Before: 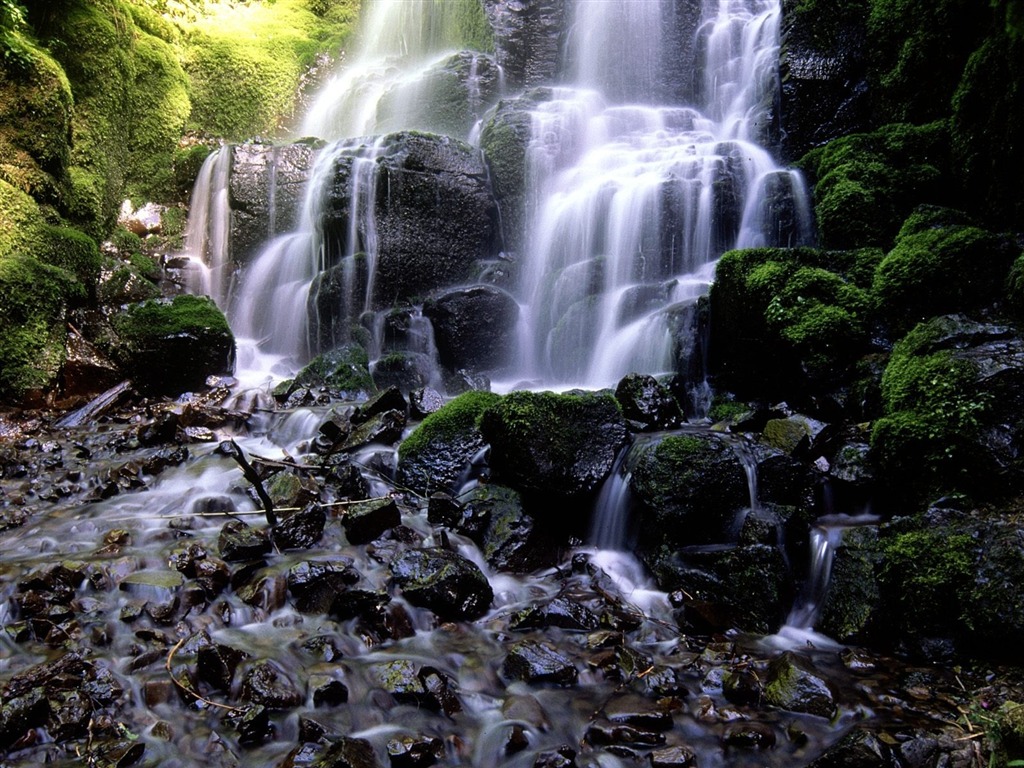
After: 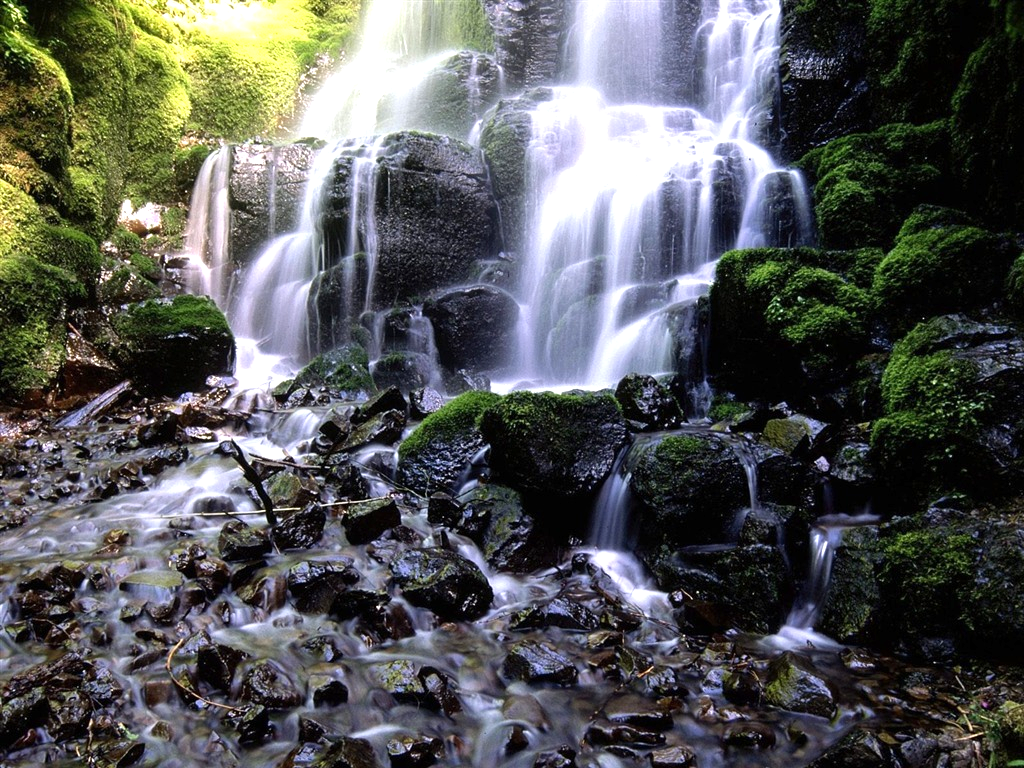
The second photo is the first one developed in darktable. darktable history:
exposure: exposure 0.605 EV, compensate highlight preservation false
